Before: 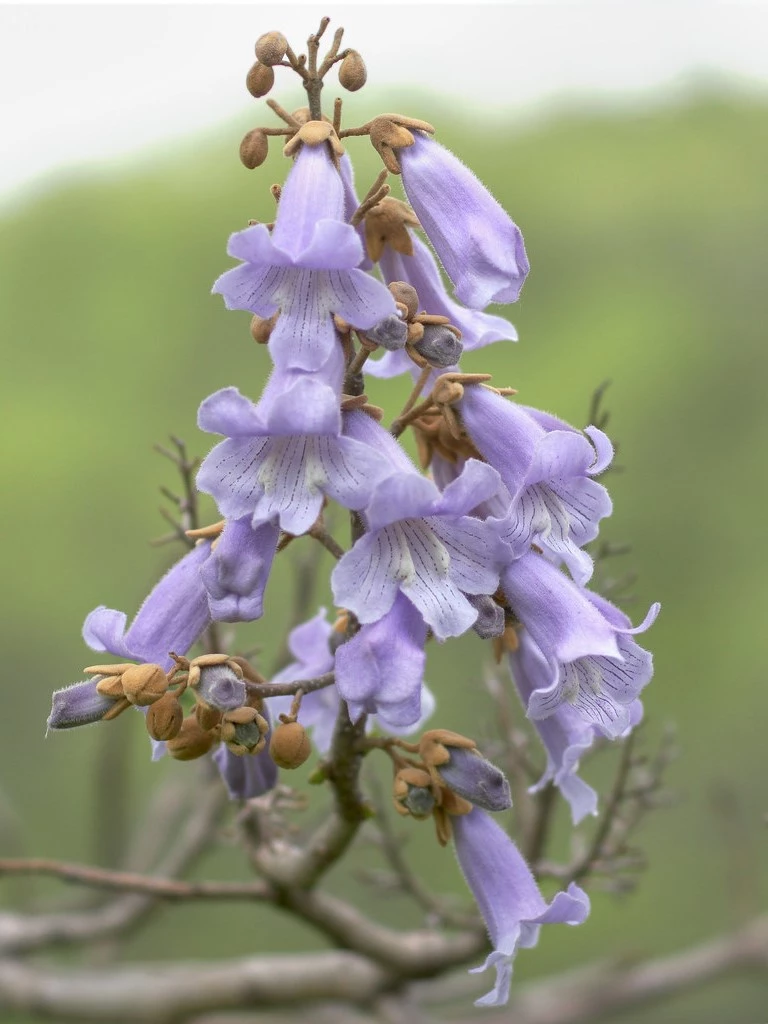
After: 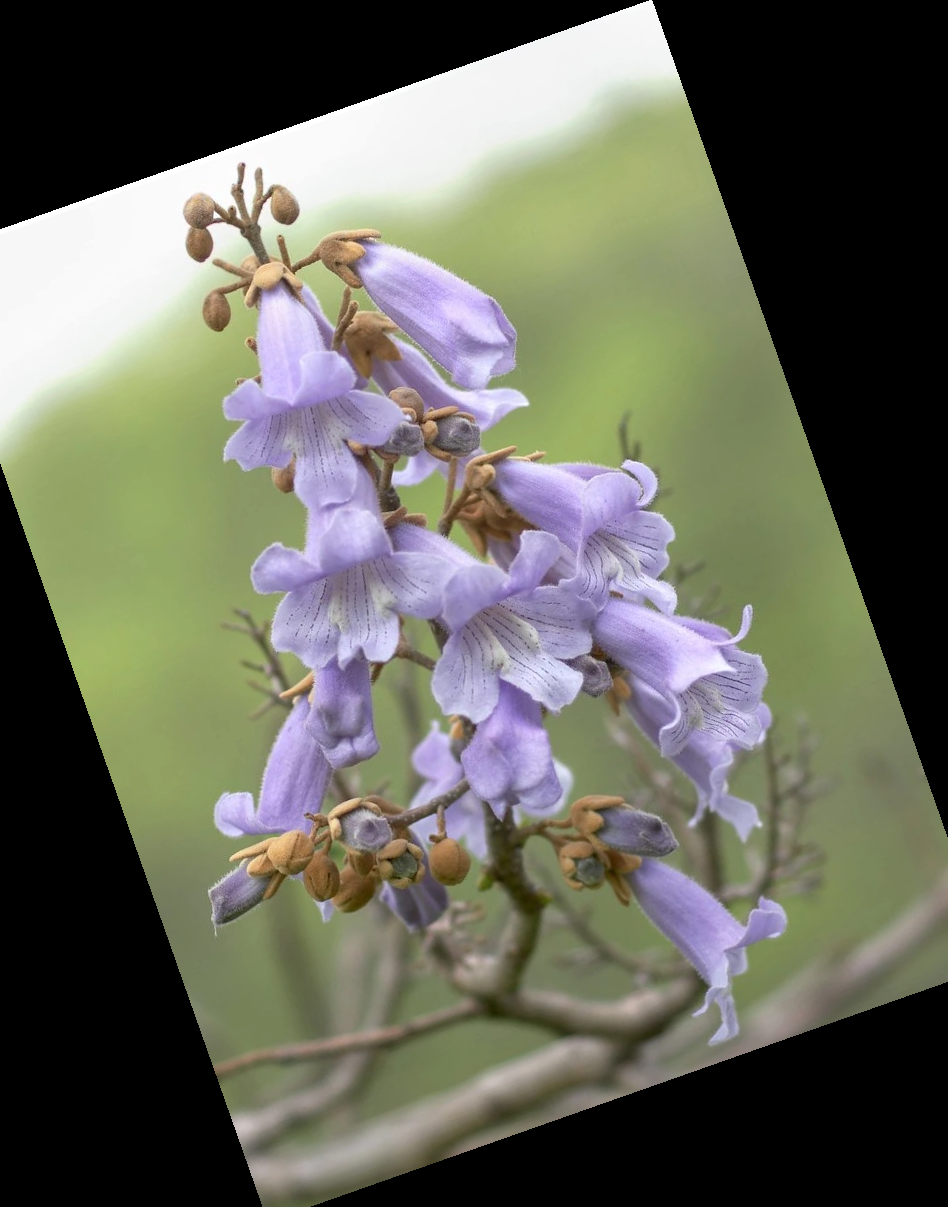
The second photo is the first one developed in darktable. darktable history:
crop and rotate: angle 19.43°, left 6.812%, right 4.125%, bottom 1.087%
shadows and highlights: shadows -10, white point adjustment 1.5, highlights 10
